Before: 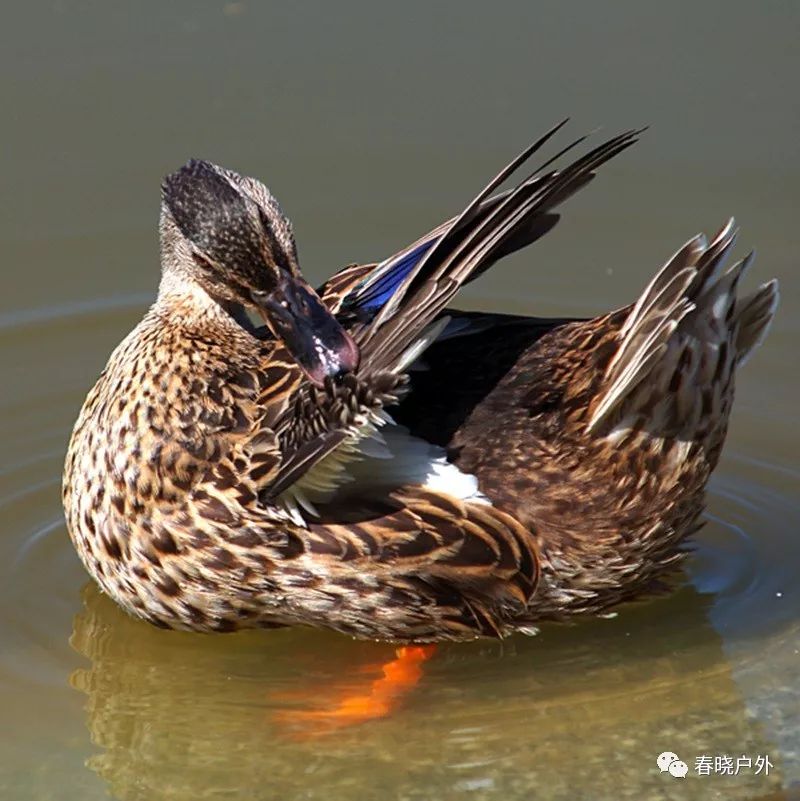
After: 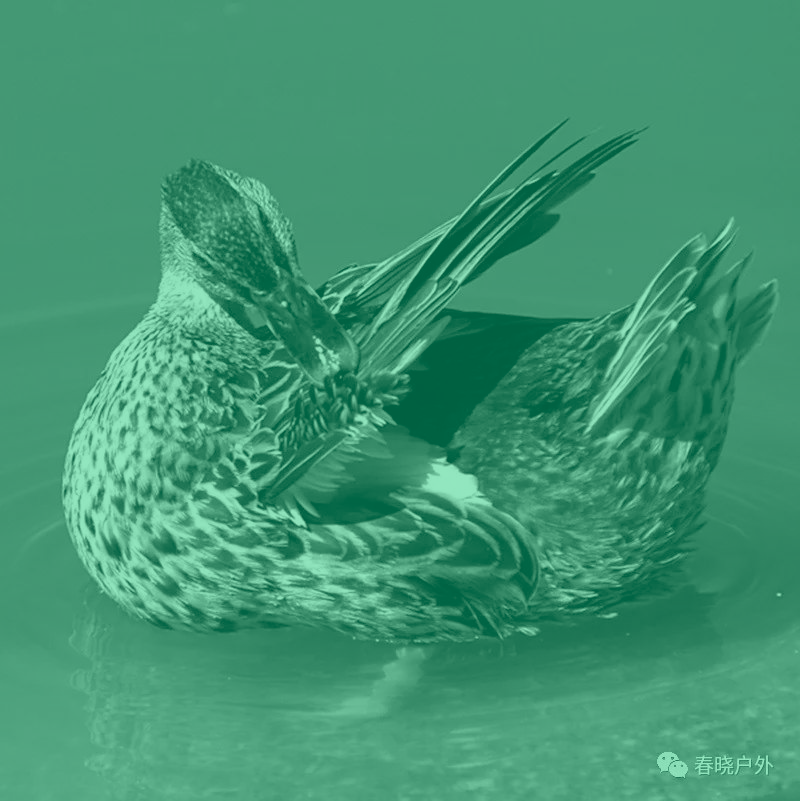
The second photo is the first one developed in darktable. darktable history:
colorize: hue 147.6°, saturation 65%, lightness 21.64%
